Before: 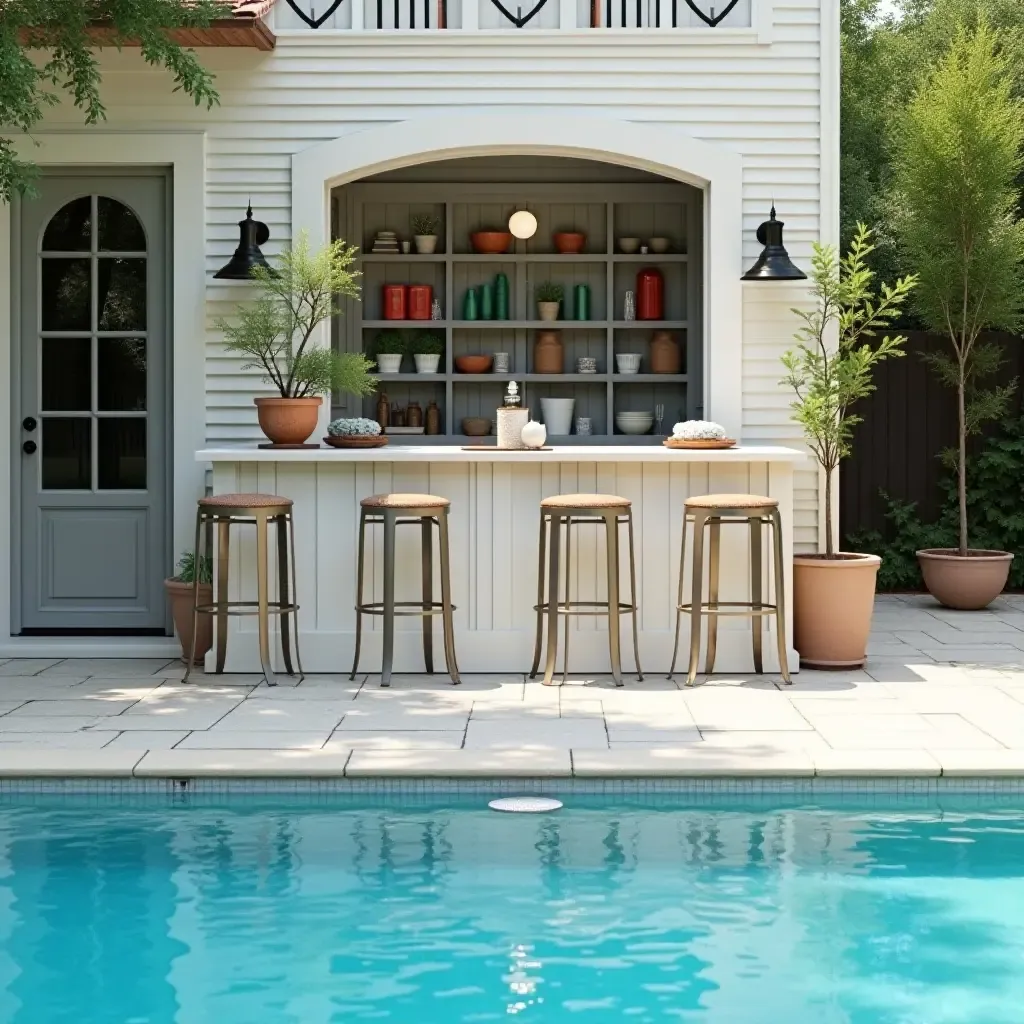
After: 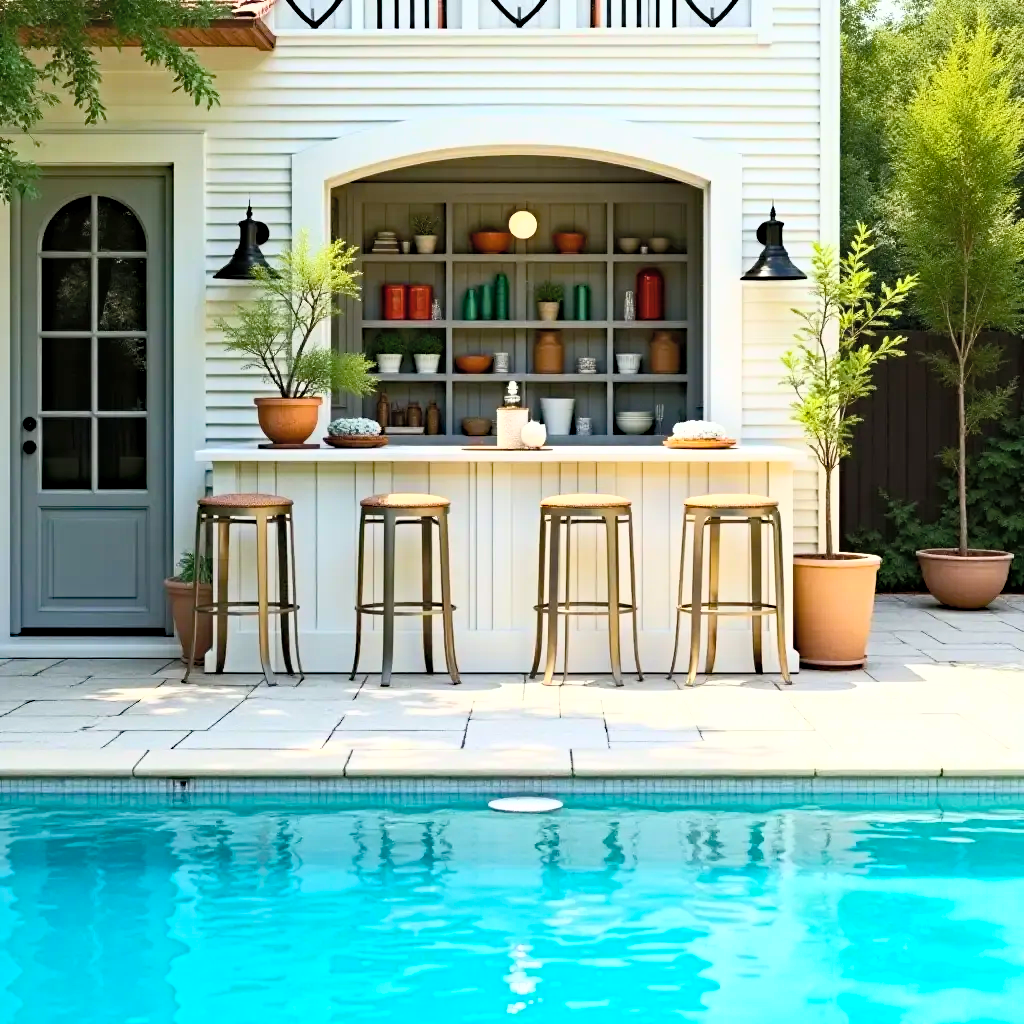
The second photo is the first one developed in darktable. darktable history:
haze removal: strength 0.288, distance 0.257, compatibility mode true, adaptive false
tone curve: curves: ch0 [(0, 0) (0.003, 0.01) (0.011, 0.017) (0.025, 0.035) (0.044, 0.068) (0.069, 0.109) (0.1, 0.144) (0.136, 0.185) (0.177, 0.231) (0.224, 0.279) (0.277, 0.346) (0.335, 0.42) (0.399, 0.5) (0.468, 0.603) (0.543, 0.712) (0.623, 0.808) (0.709, 0.883) (0.801, 0.957) (0.898, 0.993) (1, 1)], color space Lab, independent channels
color balance rgb: perceptual saturation grading › global saturation 29.599%, global vibrance 20%
